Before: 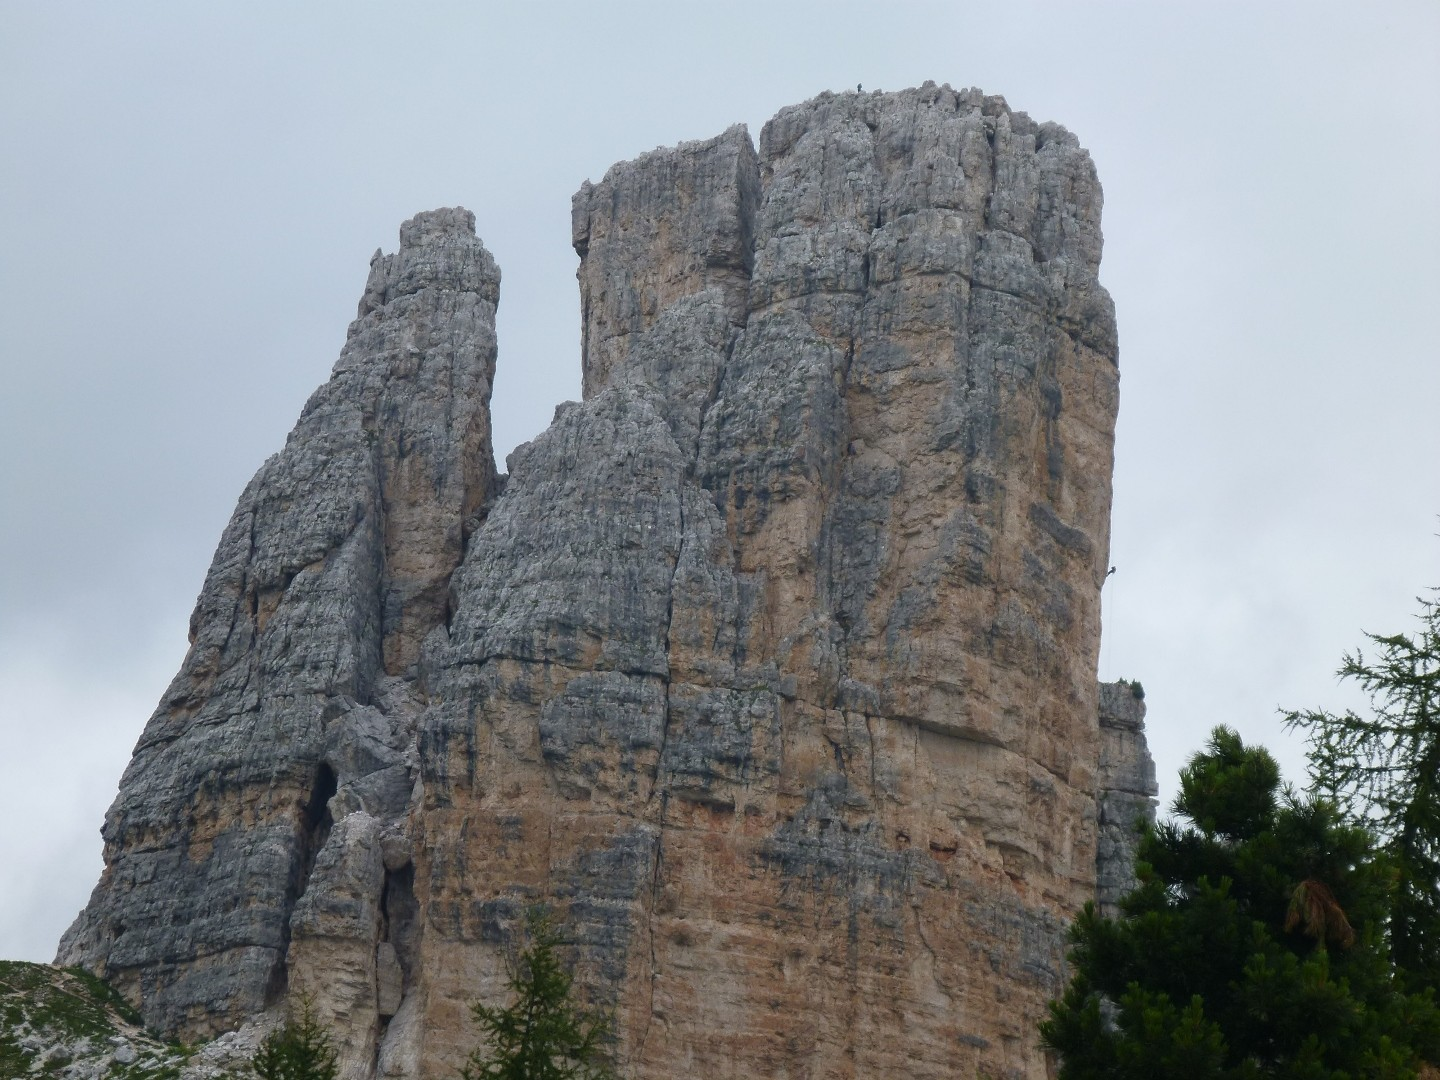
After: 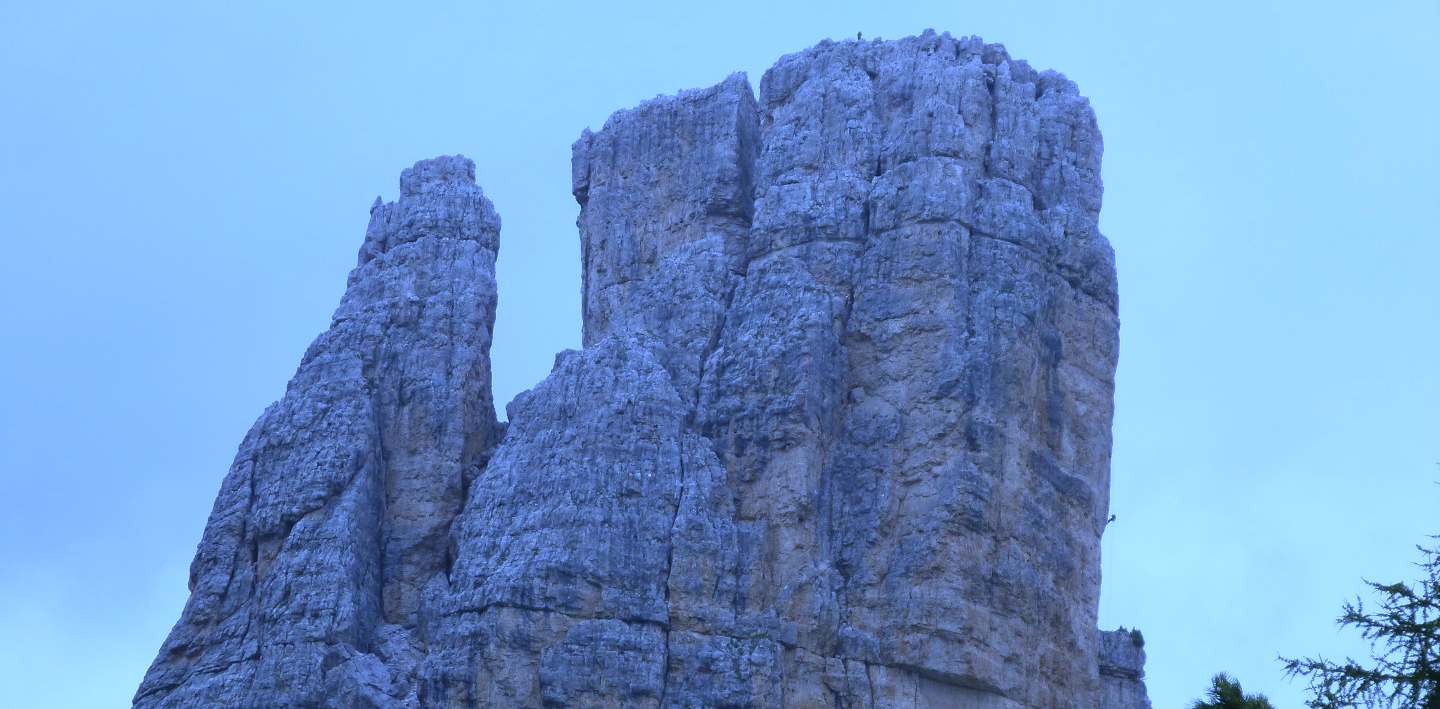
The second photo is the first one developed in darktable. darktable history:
crop and rotate: top 4.848%, bottom 29.503%
white balance: red 0.766, blue 1.537
